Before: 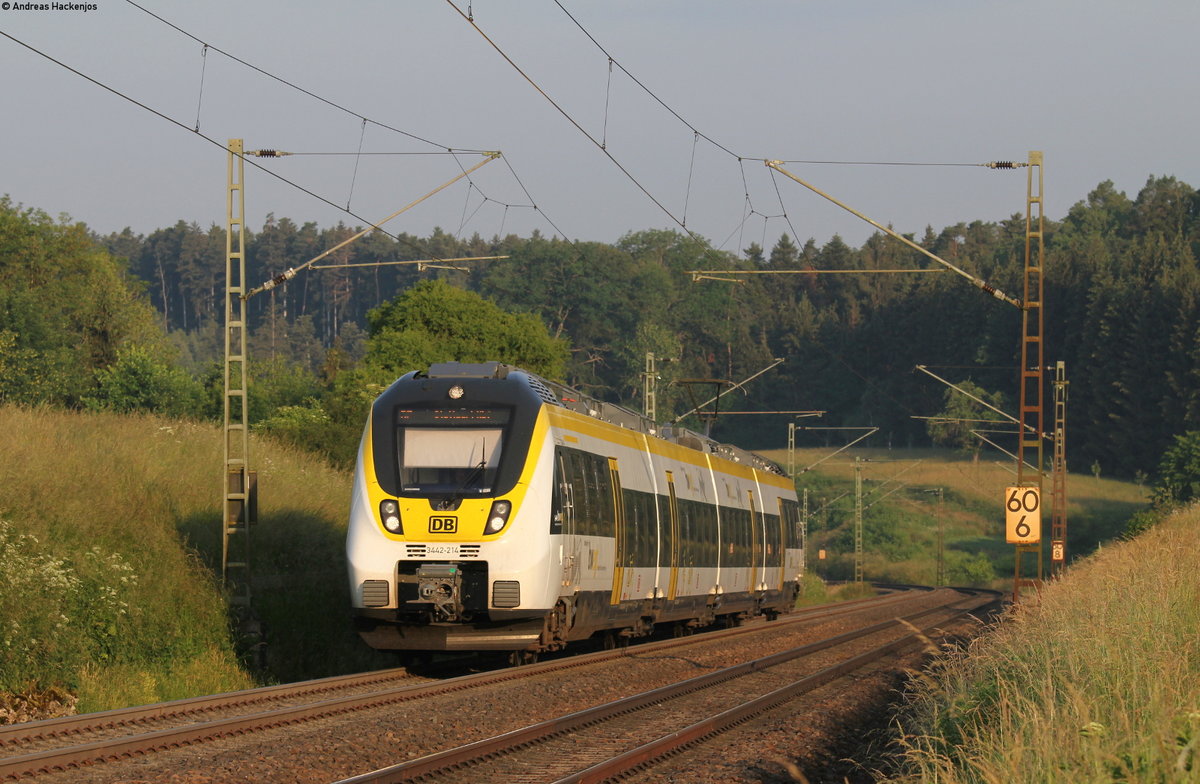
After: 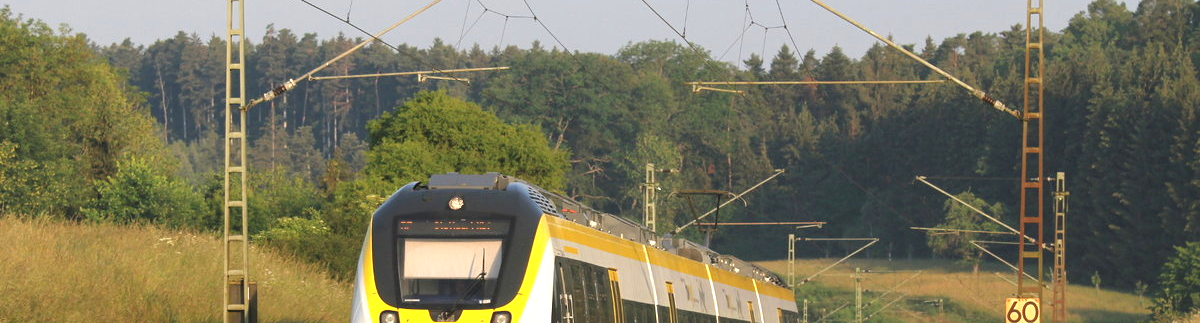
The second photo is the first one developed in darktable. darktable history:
exposure: black level correction -0.002, exposure 0.705 EV, compensate highlight preservation false
crop and rotate: top 24.331%, bottom 34.36%
